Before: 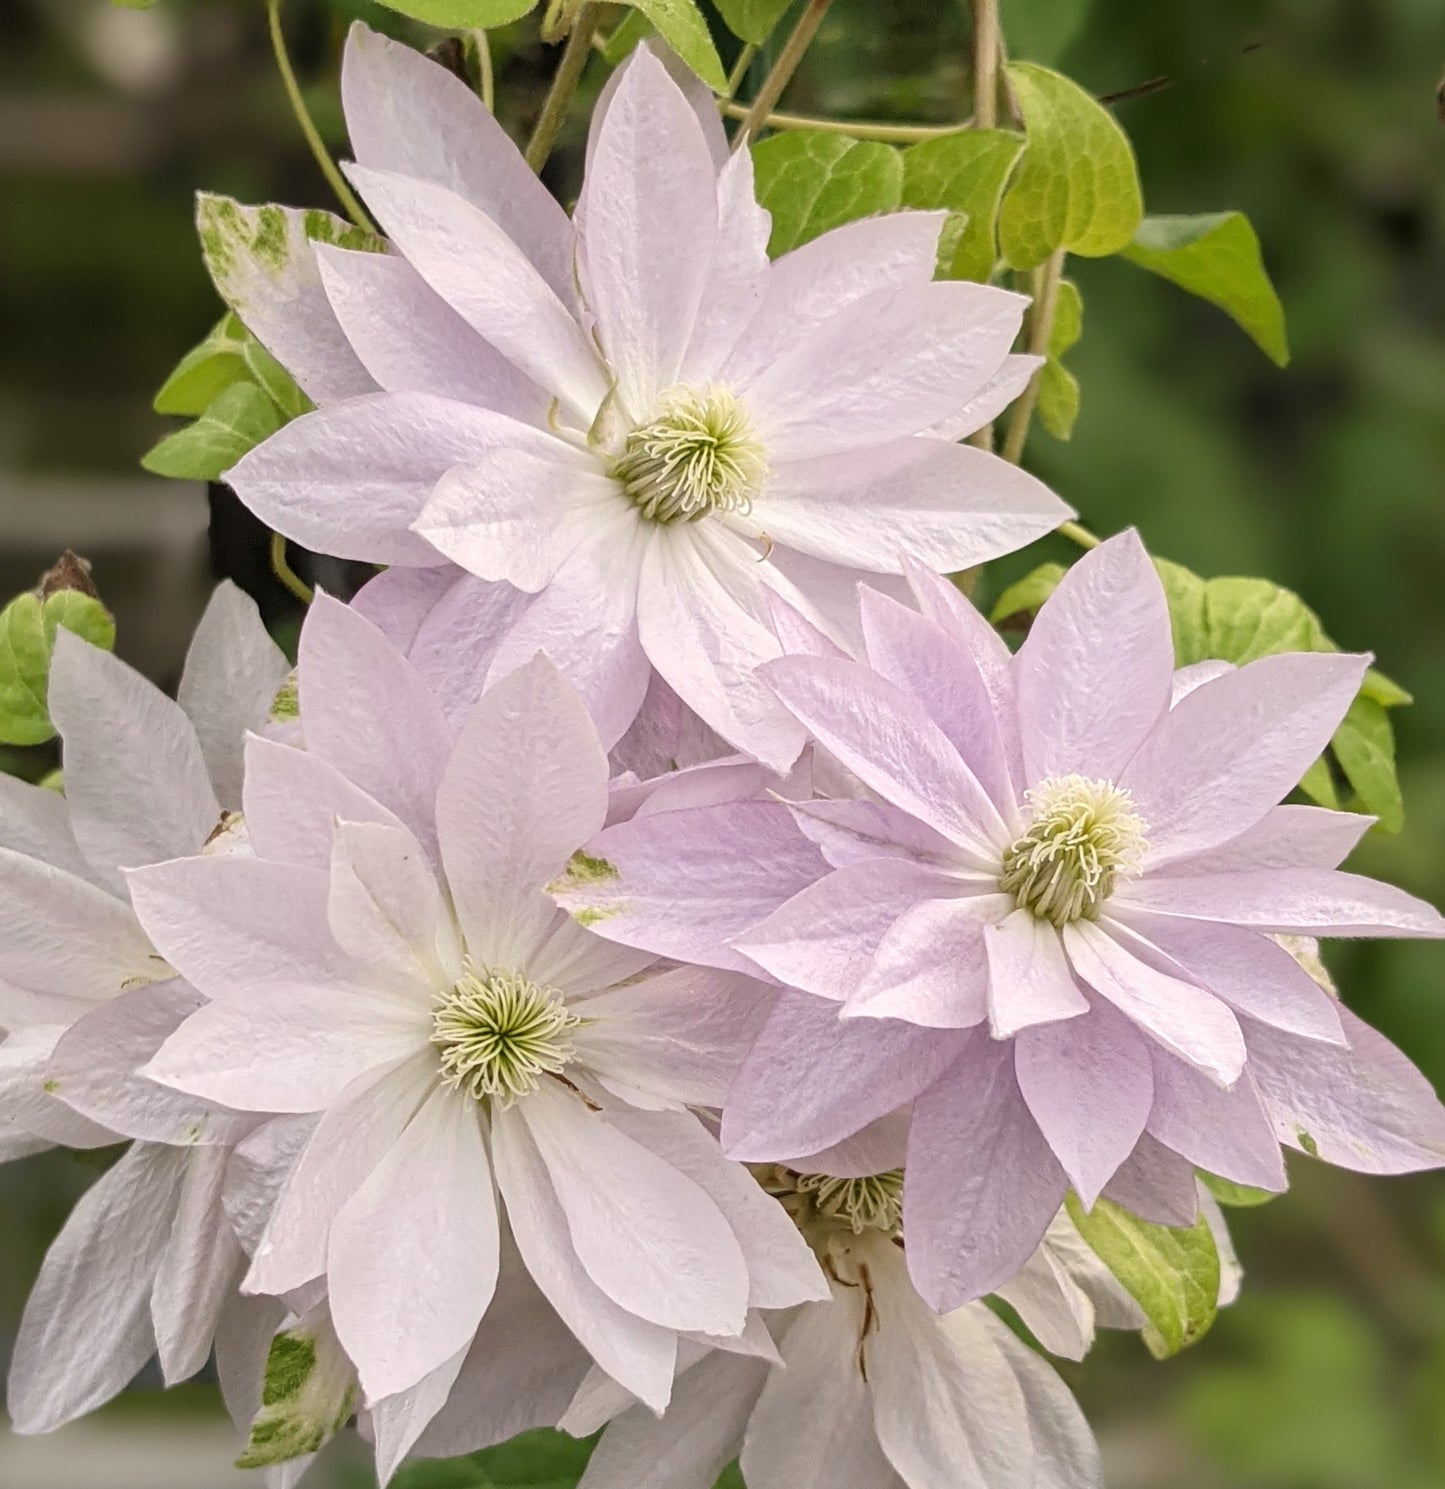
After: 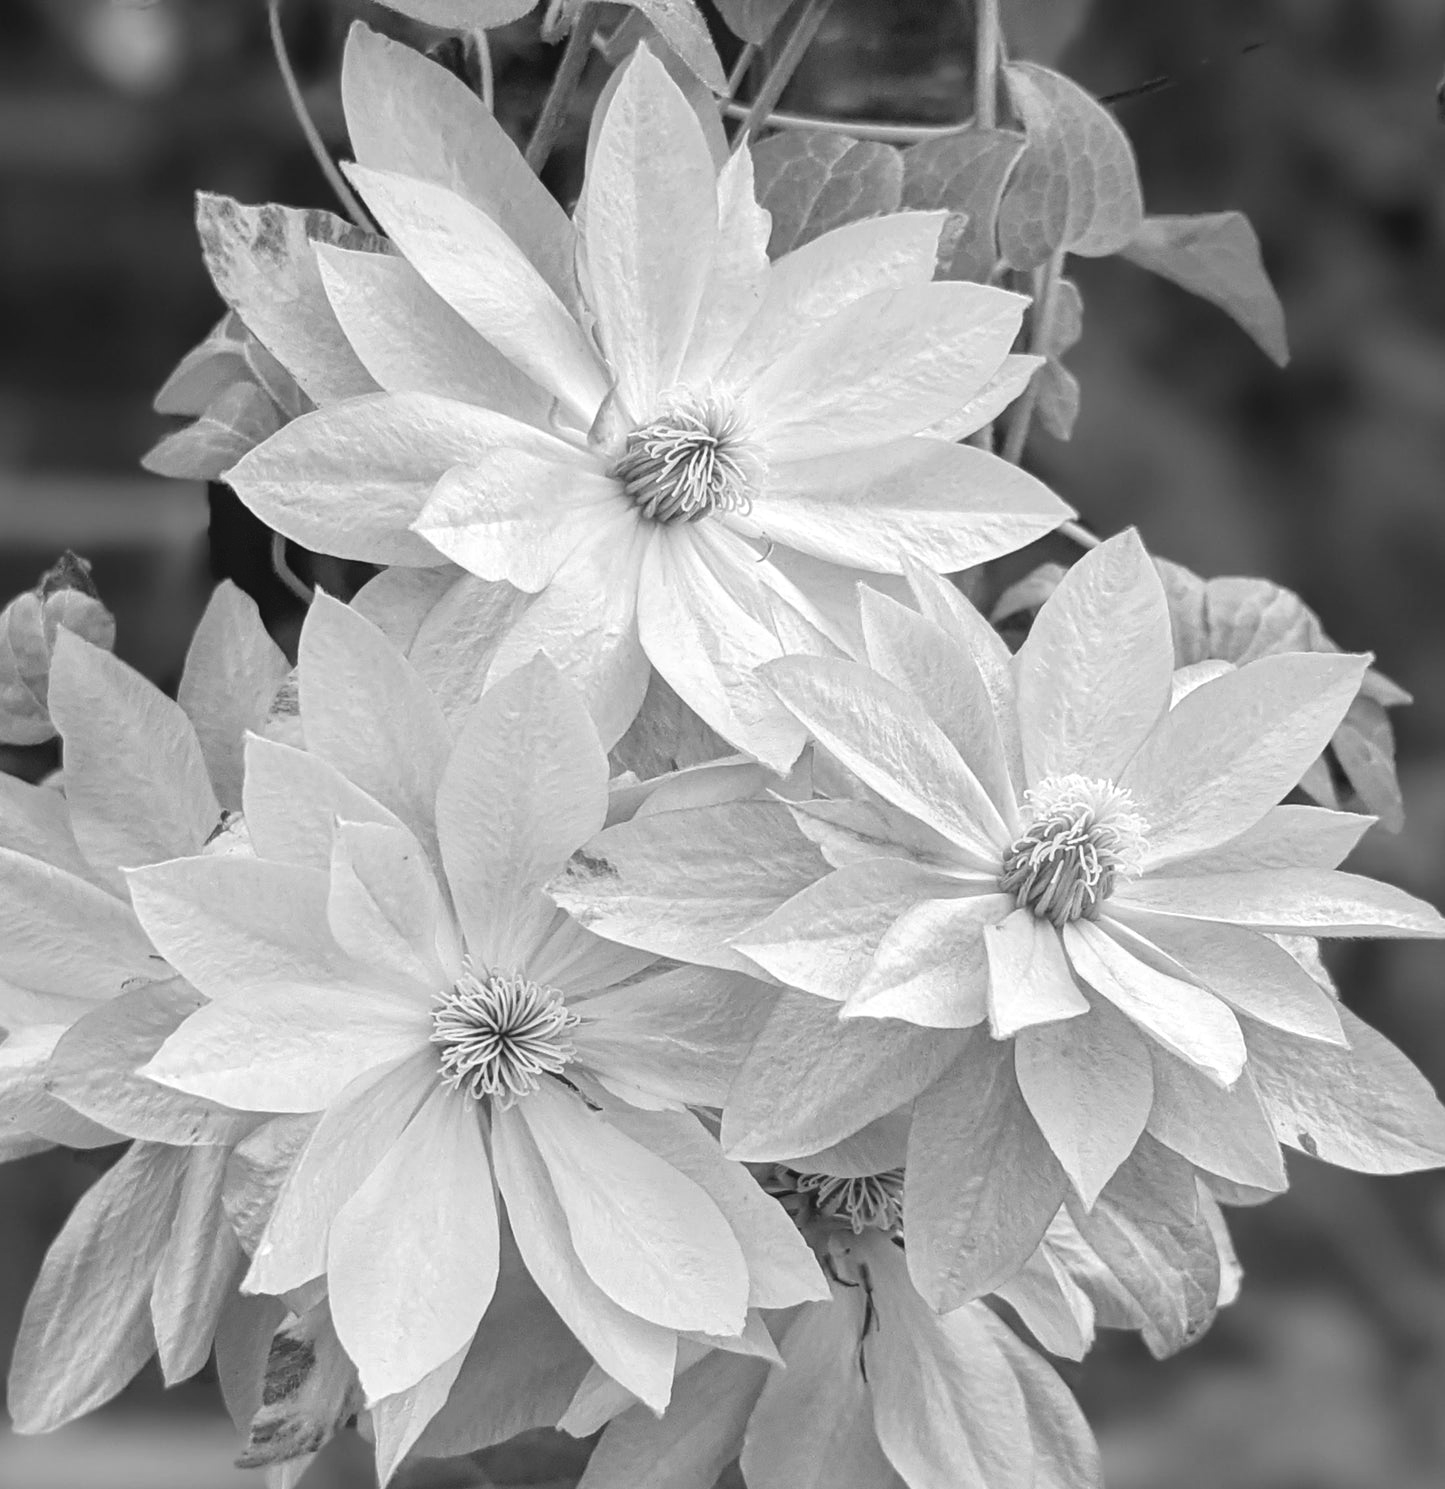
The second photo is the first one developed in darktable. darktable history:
color zones: curves: ch1 [(0, -0.394) (0.143, -0.394) (0.286, -0.394) (0.429, -0.392) (0.571, -0.391) (0.714, -0.391) (0.857, -0.391) (1, -0.394)]
white balance: red 1.05, blue 1.072
color balance: lift [1.005, 0.99, 1.007, 1.01], gamma [1, 0.979, 1.011, 1.021], gain [0.923, 1.098, 1.025, 0.902], input saturation 90.45%, contrast 7.73%, output saturation 105.91%
